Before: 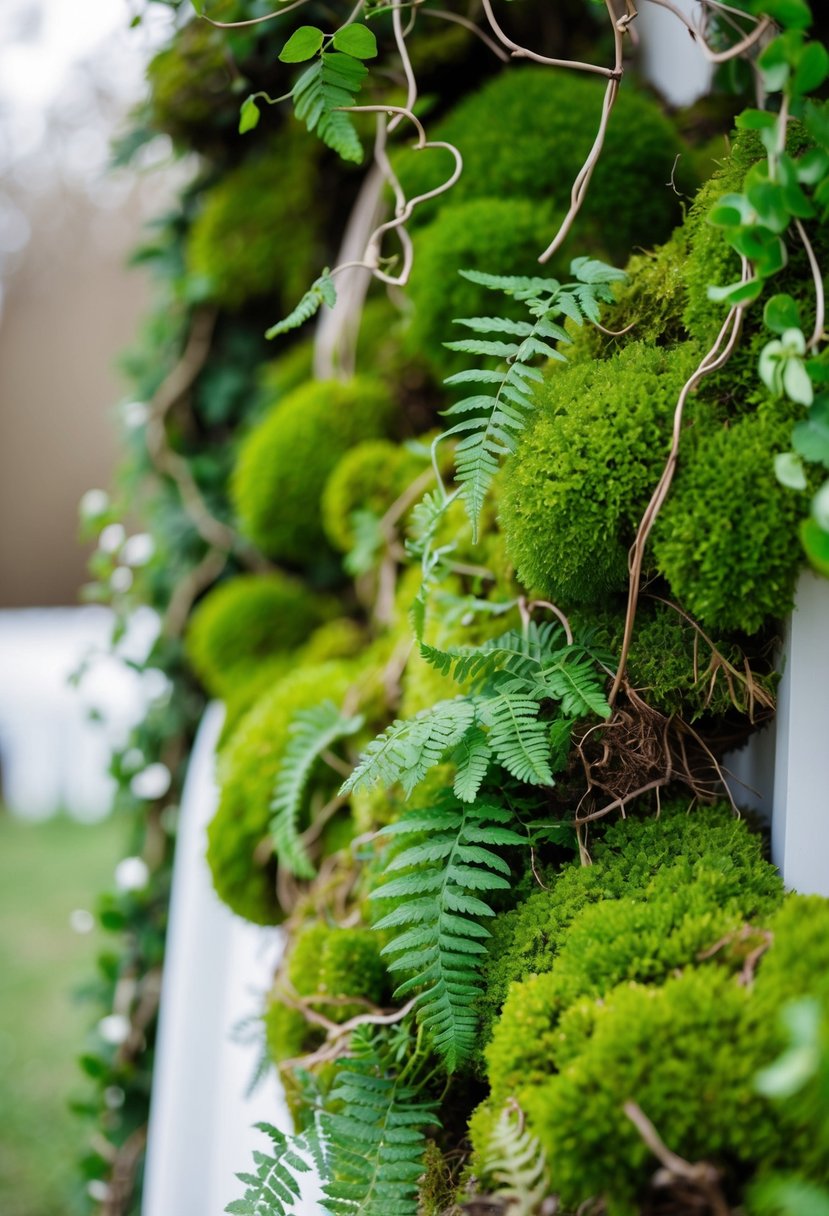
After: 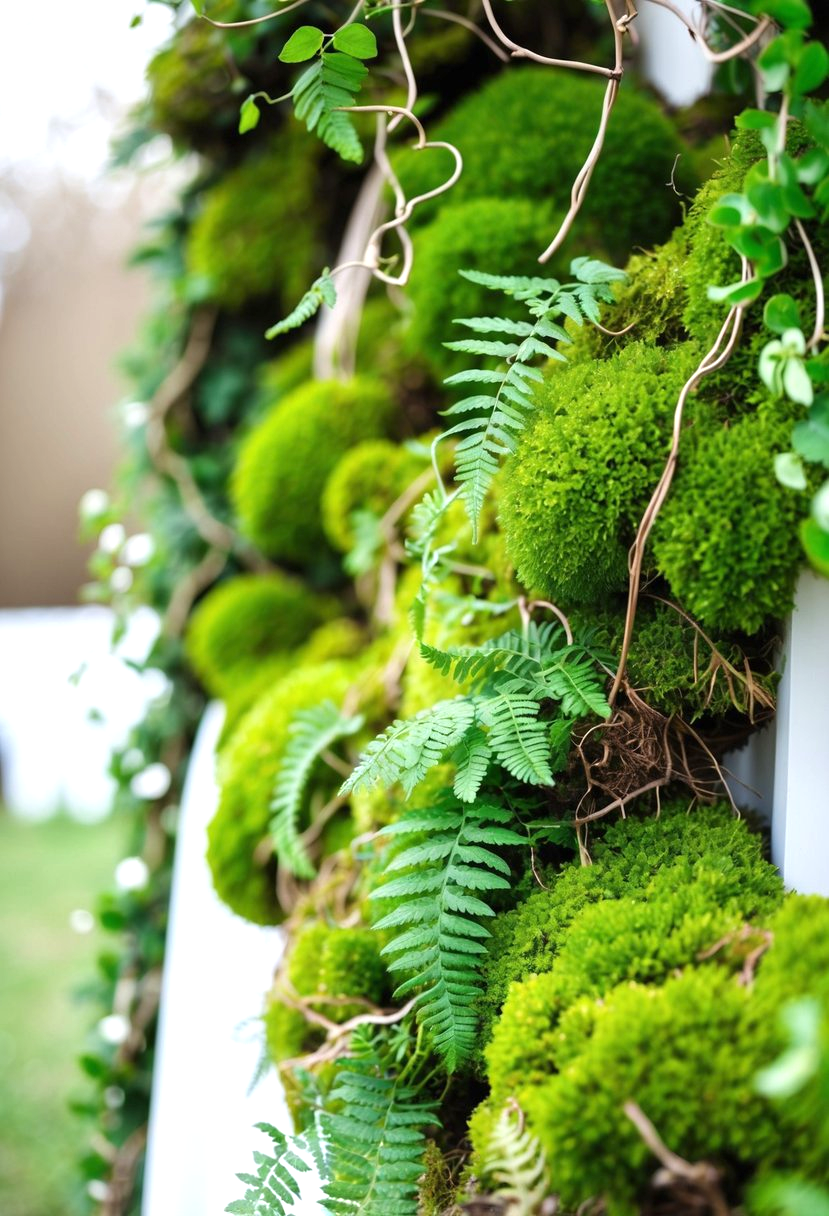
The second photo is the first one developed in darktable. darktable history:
exposure: black level correction 0, exposure 0.684 EV, compensate exposure bias true, compensate highlight preservation false
